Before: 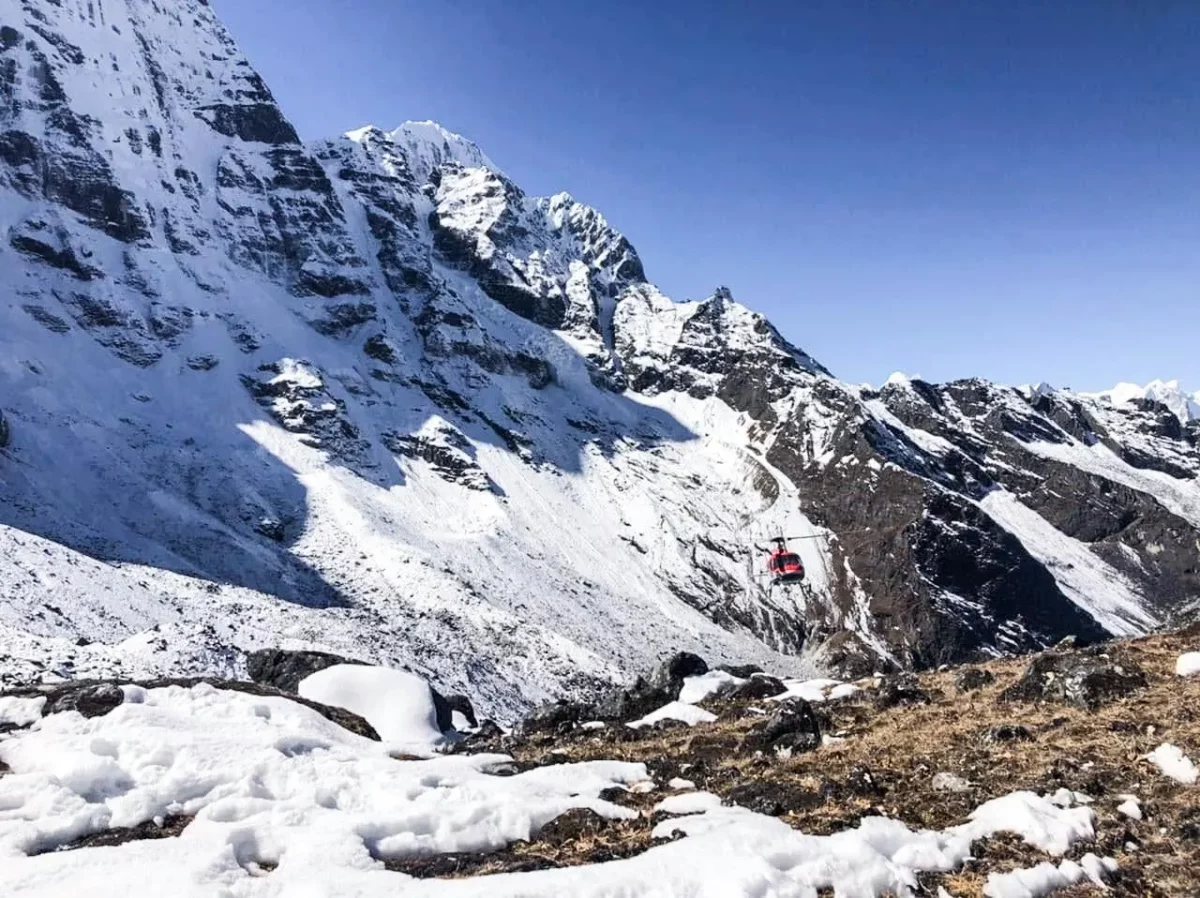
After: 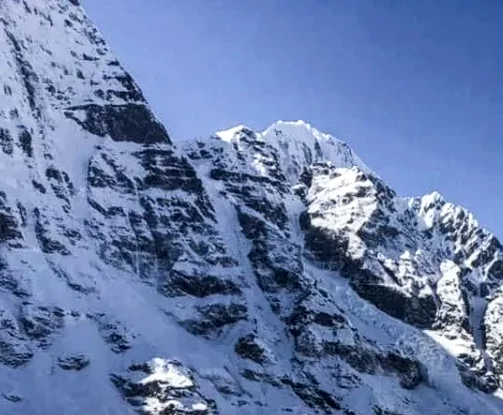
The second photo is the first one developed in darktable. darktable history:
crop and rotate: left 10.817%, top 0.062%, right 47.194%, bottom 53.626%
local contrast: on, module defaults
